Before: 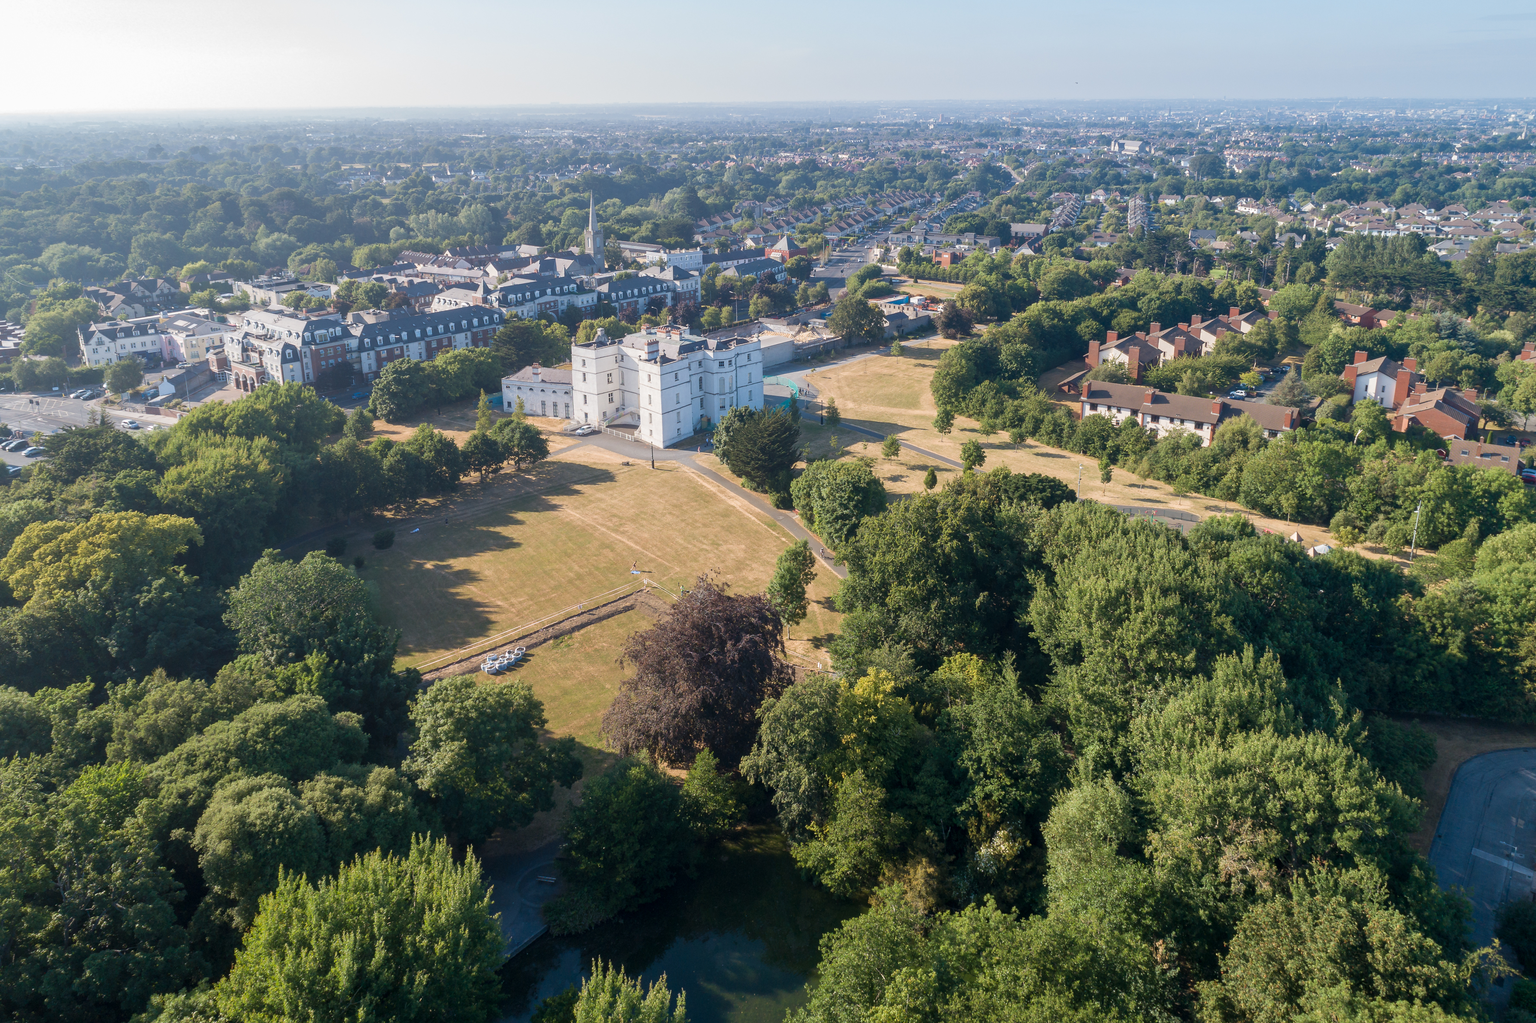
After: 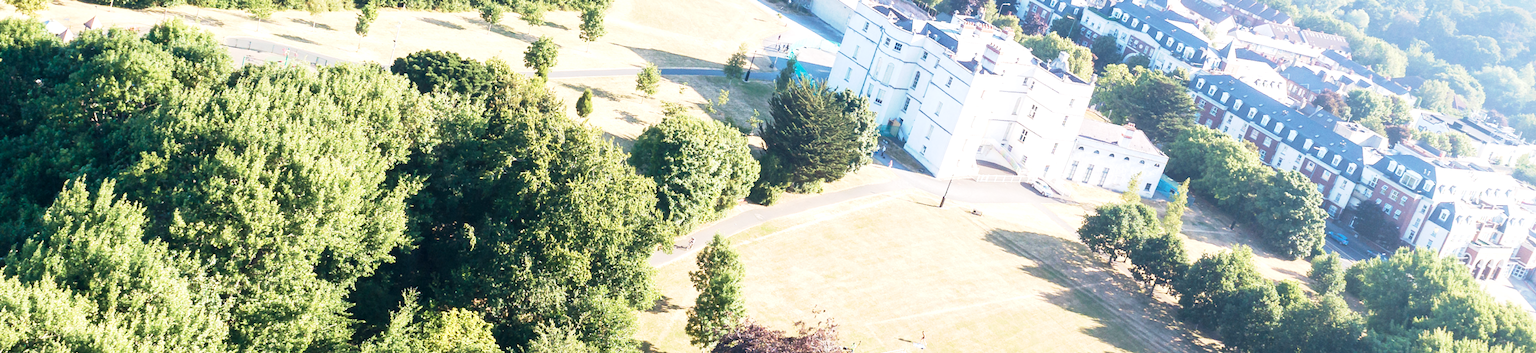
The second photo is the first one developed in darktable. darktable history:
crop and rotate: angle 16.12°, top 30.835%, bottom 35.653%
exposure: exposure 1 EV, compensate highlight preservation false
velvia: on, module defaults
tone equalizer: -8 EV -0.75 EV, -7 EV -0.7 EV, -6 EV -0.6 EV, -5 EV -0.4 EV, -3 EV 0.4 EV, -2 EV 0.6 EV, -1 EV 0.7 EV, +0 EV 0.75 EV, edges refinement/feathering 500, mask exposure compensation -1.57 EV, preserve details no
base curve: curves: ch0 [(0, 0) (0.088, 0.125) (0.176, 0.251) (0.354, 0.501) (0.613, 0.749) (1, 0.877)], preserve colors none
rotate and perspective: rotation -2.22°, lens shift (horizontal) -0.022, automatic cropping off
